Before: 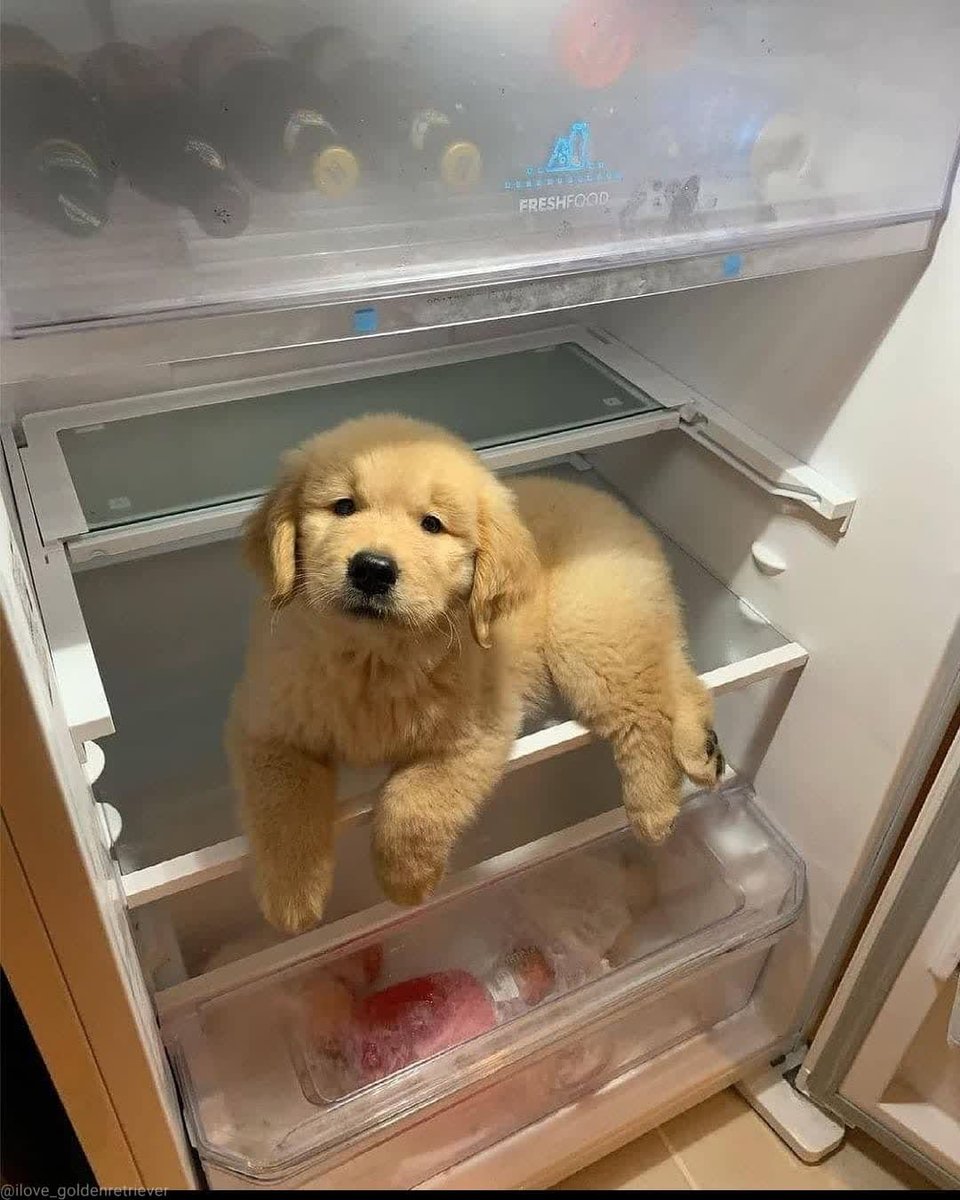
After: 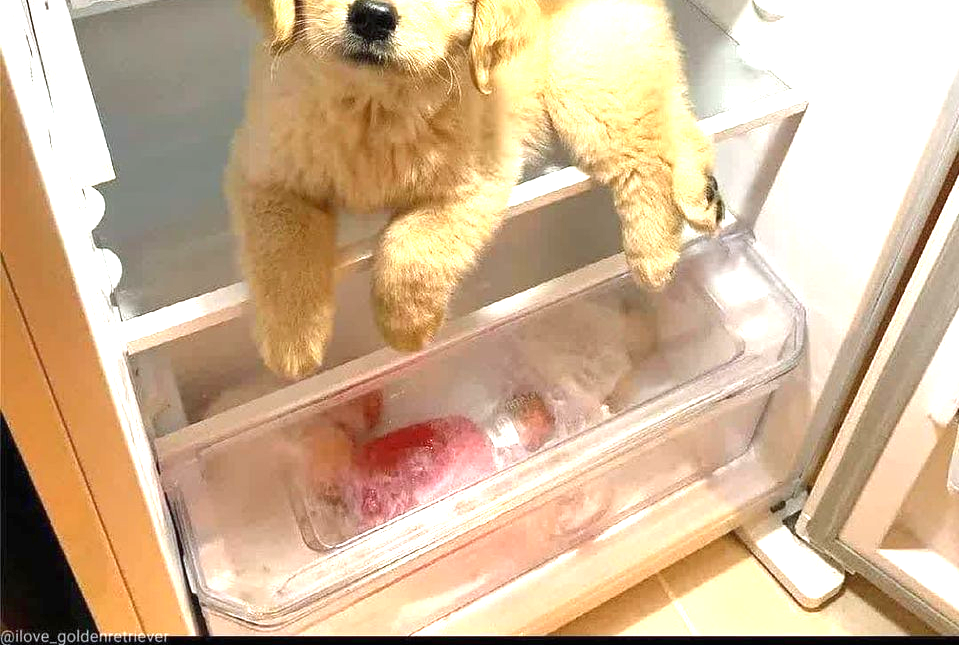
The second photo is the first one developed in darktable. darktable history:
crop and rotate: top 46.237%
white balance: red 0.976, blue 1.04
exposure: black level correction 0, exposure 1.7 EV, compensate exposure bias true, compensate highlight preservation false
